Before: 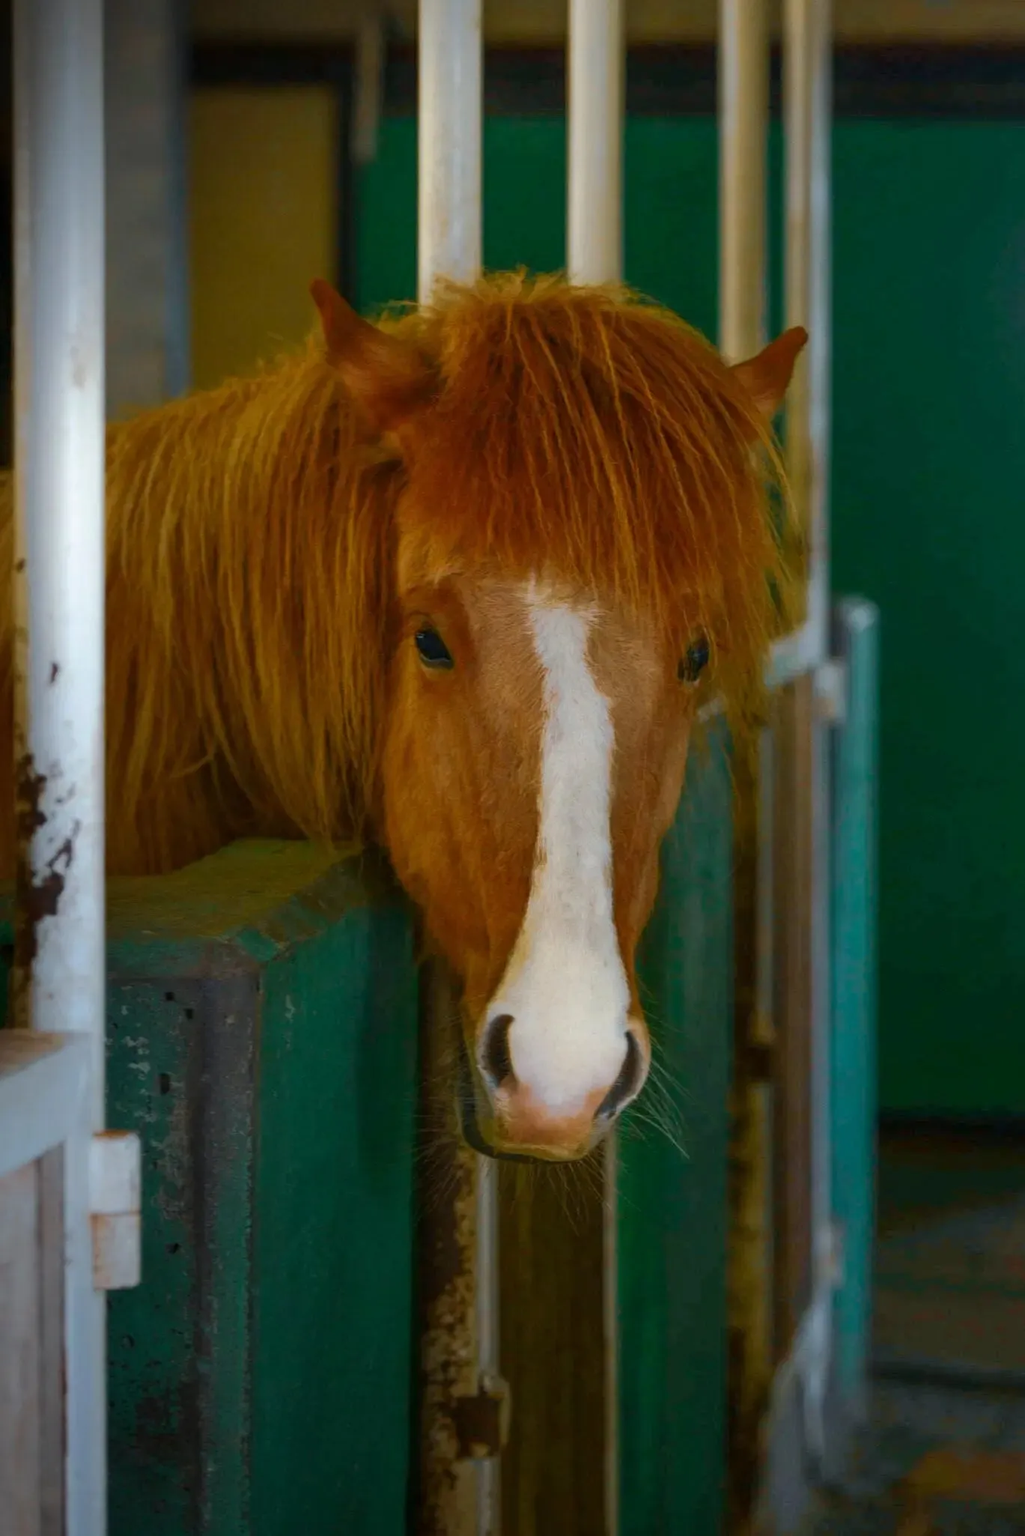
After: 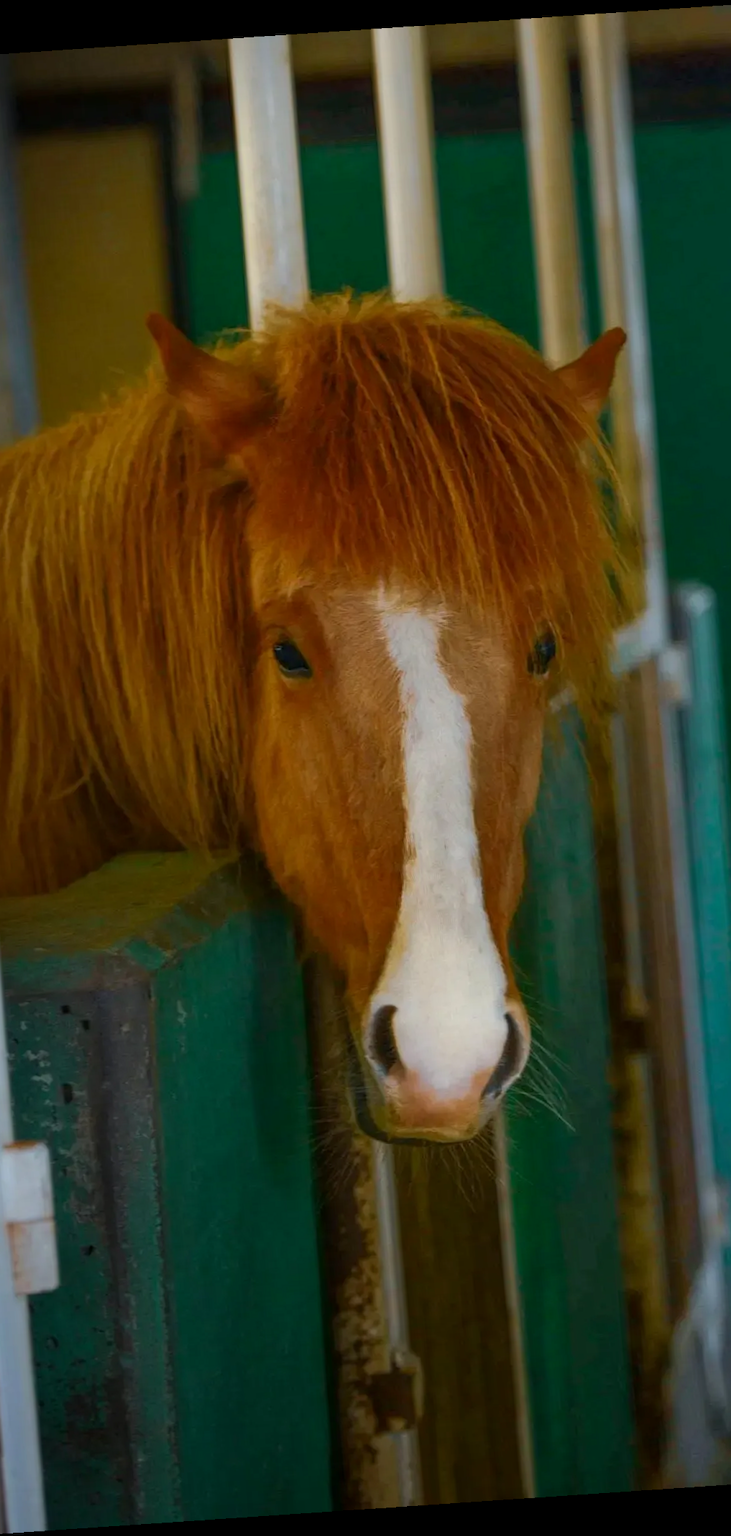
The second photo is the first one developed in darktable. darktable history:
rotate and perspective: rotation -4.2°, shear 0.006, automatic cropping off
exposure: black level correction 0.001, compensate highlight preservation false
crop and rotate: left 15.754%, right 17.579%
